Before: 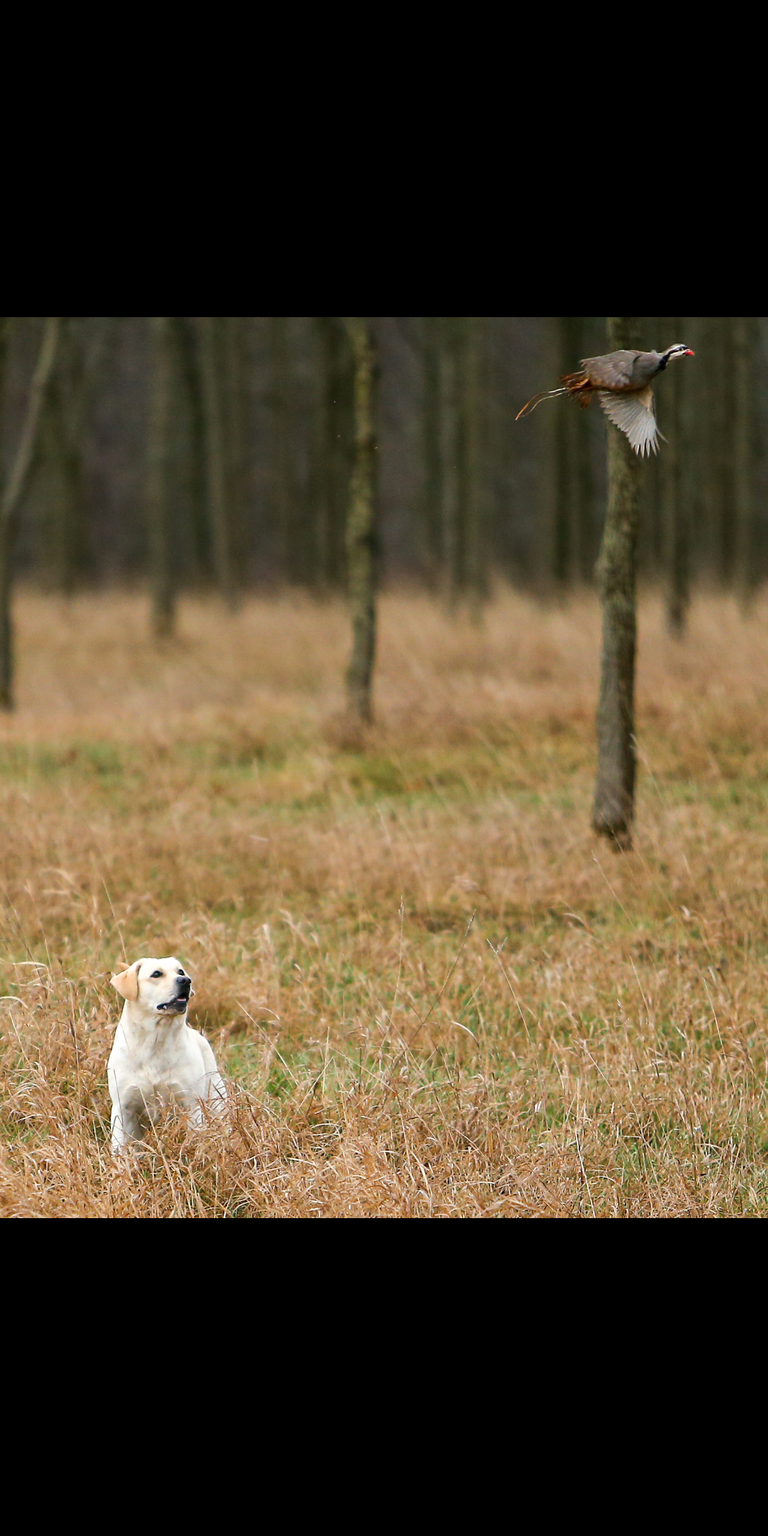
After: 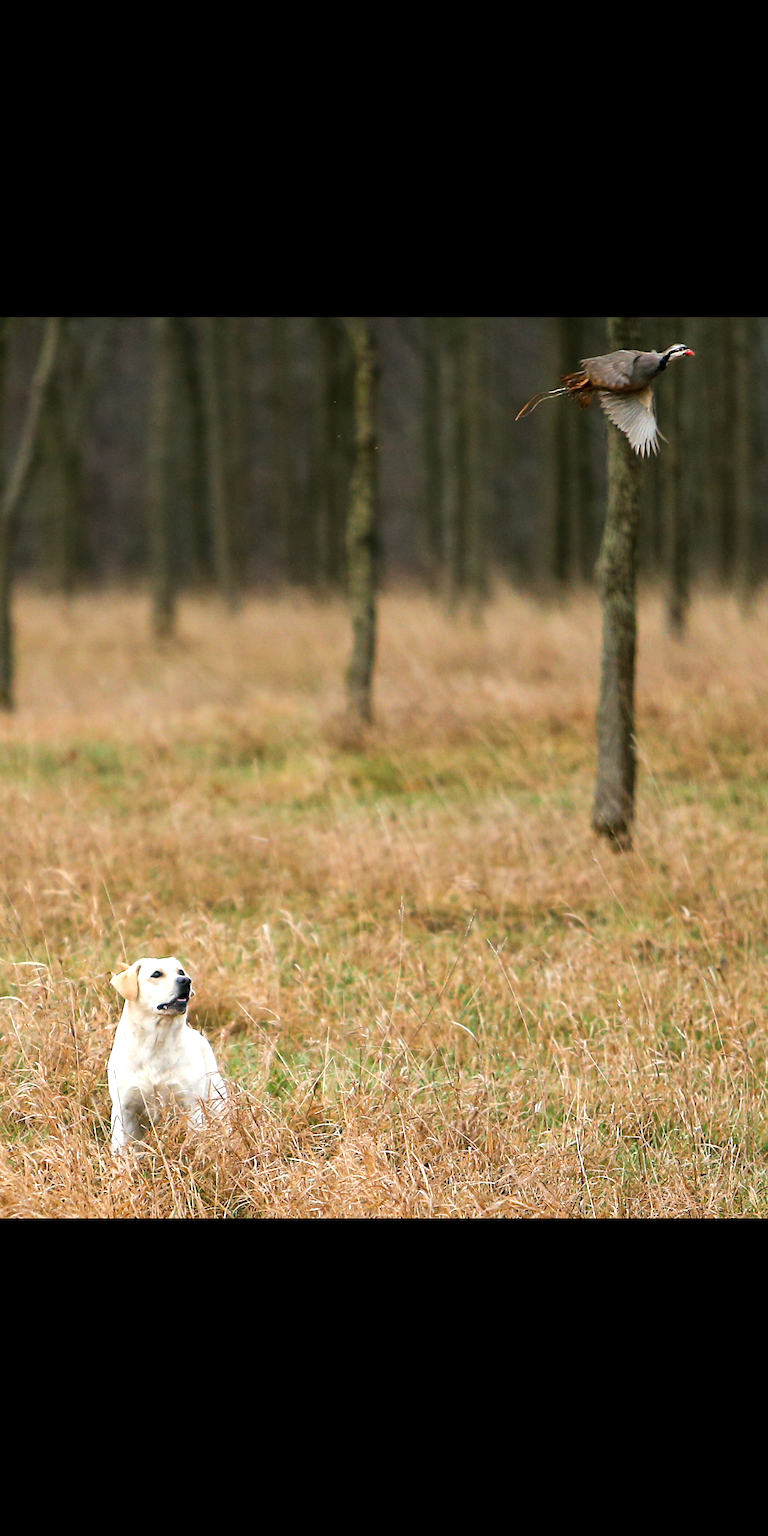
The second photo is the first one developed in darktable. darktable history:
tone equalizer: -8 EV -0.448 EV, -7 EV -0.401 EV, -6 EV -0.317 EV, -5 EV -0.201 EV, -3 EV 0.25 EV, -2 EV 0.352 EV, -1 EV 0.4 EV, +0 EV 0.418 EV
